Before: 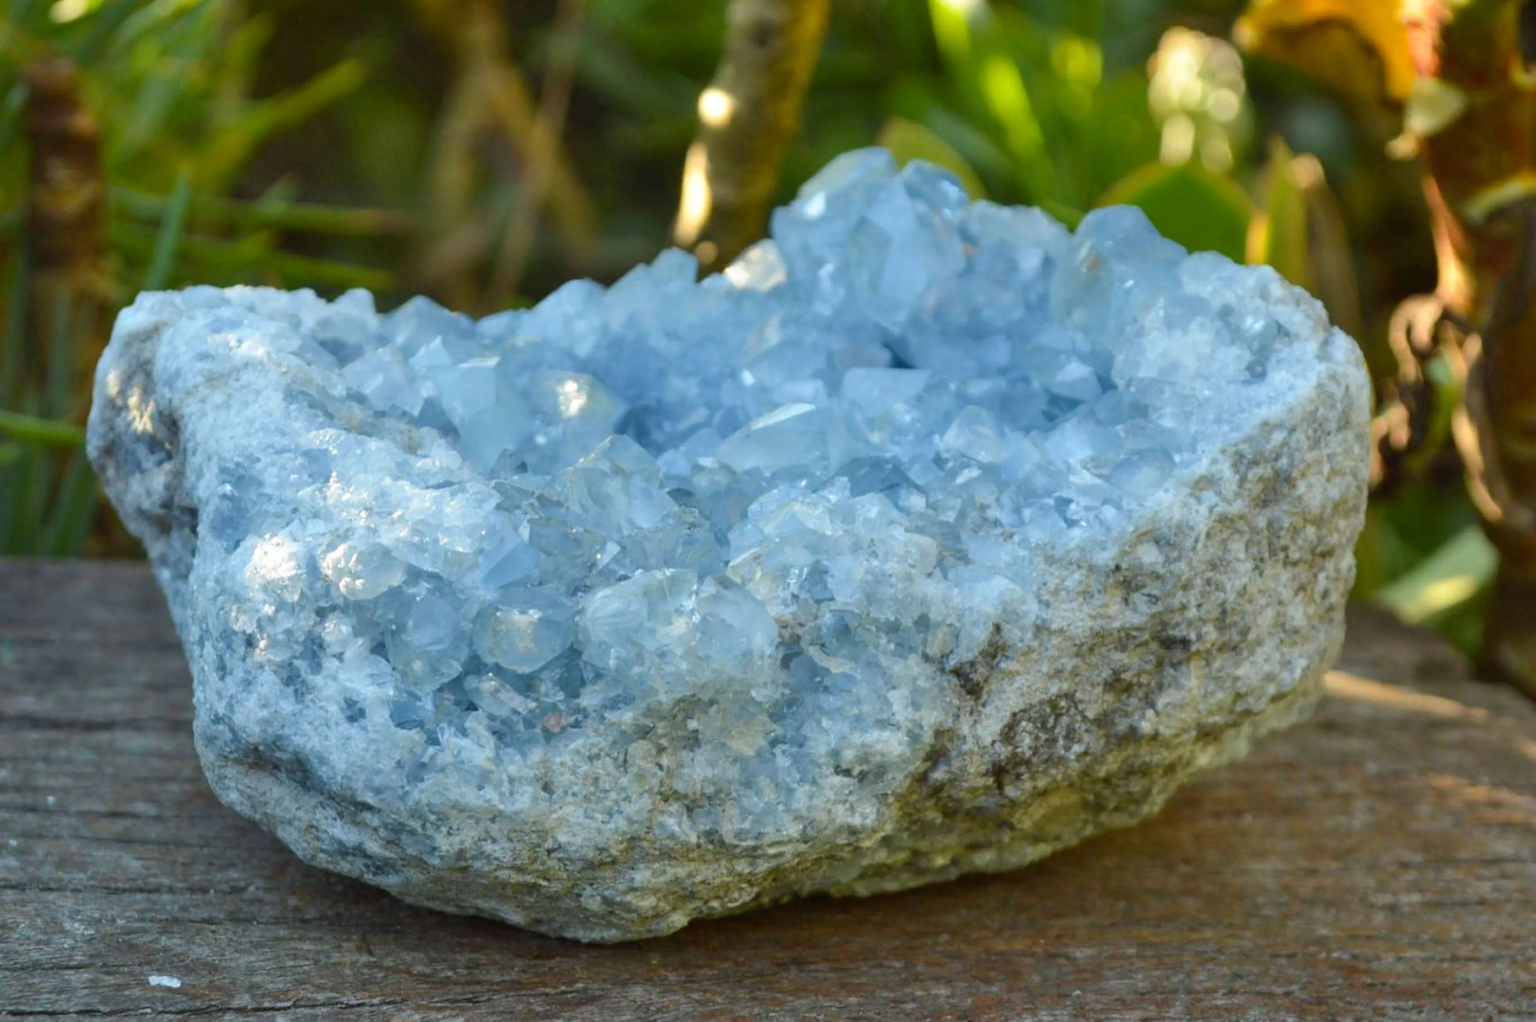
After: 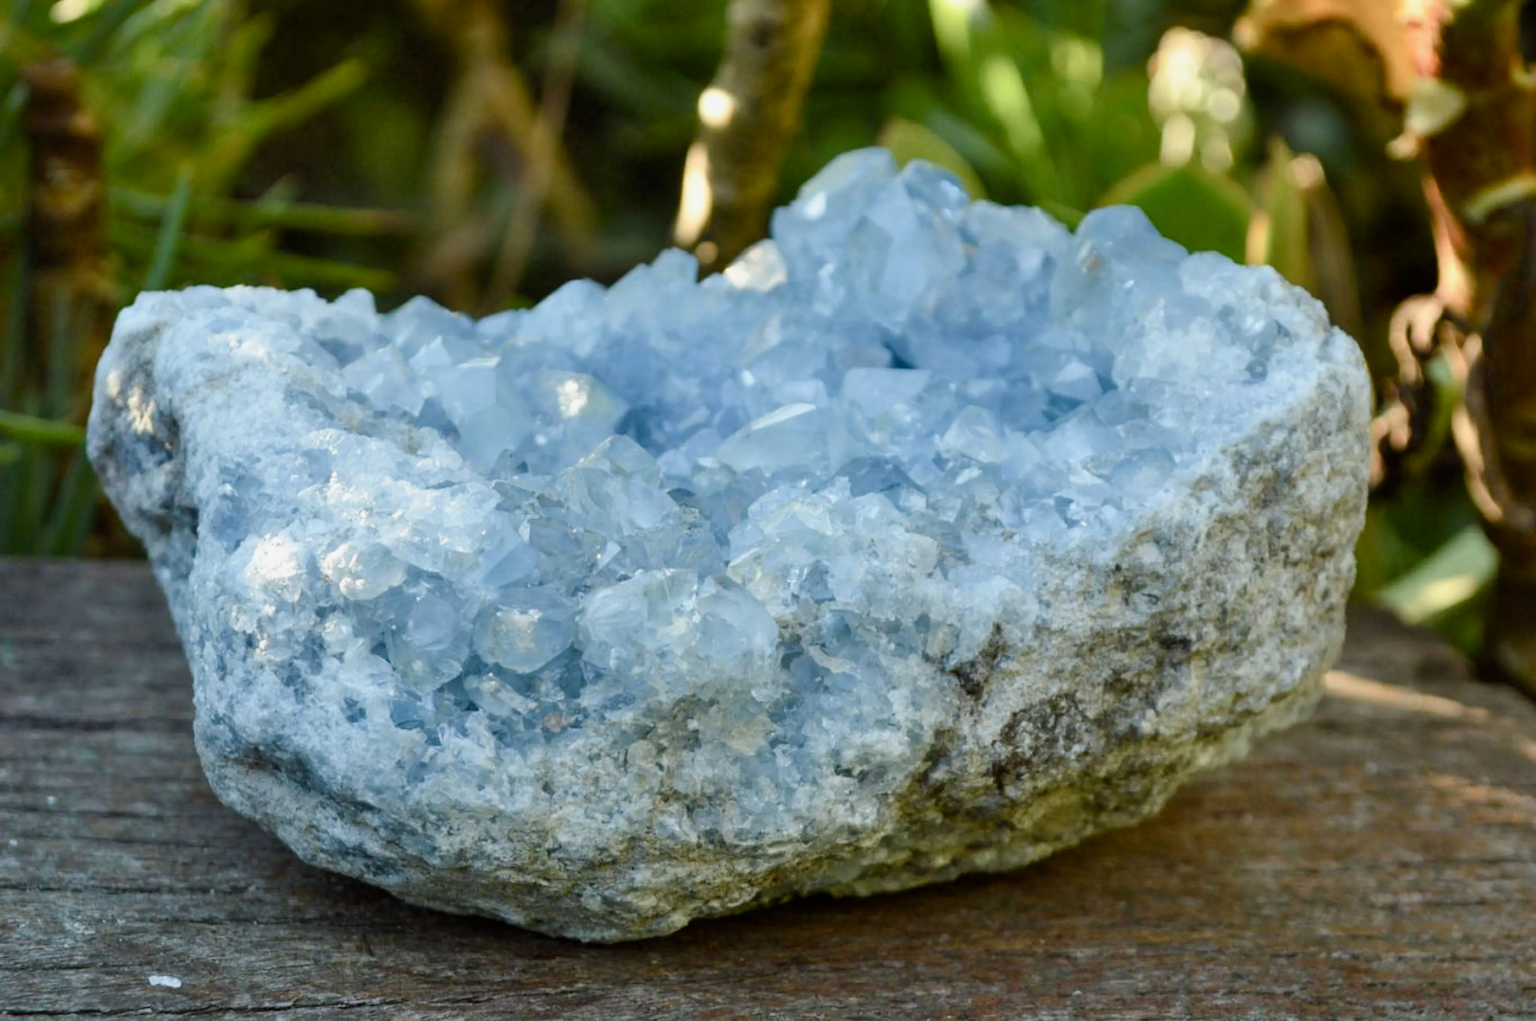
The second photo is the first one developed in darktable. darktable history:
color balance rgb: perceptual saturation grading › global saturation 0.756%, perceptual saturation grading › highlights -30.087%, perceptual saturation grading › shadows 20.215%
filmic rgb: middle gray luminance 21.51%, black relative exposure -14.01 EV, white relative exposure 2.96 EV, threshold 2.98 EV, target black luminance 0%, hardness 8.9, latitude 59.78%, contrast 1.213, highlights saturation mix 5.84%, shadows ↔ highlights balance 41.4%, enable highlight reconstruction true
